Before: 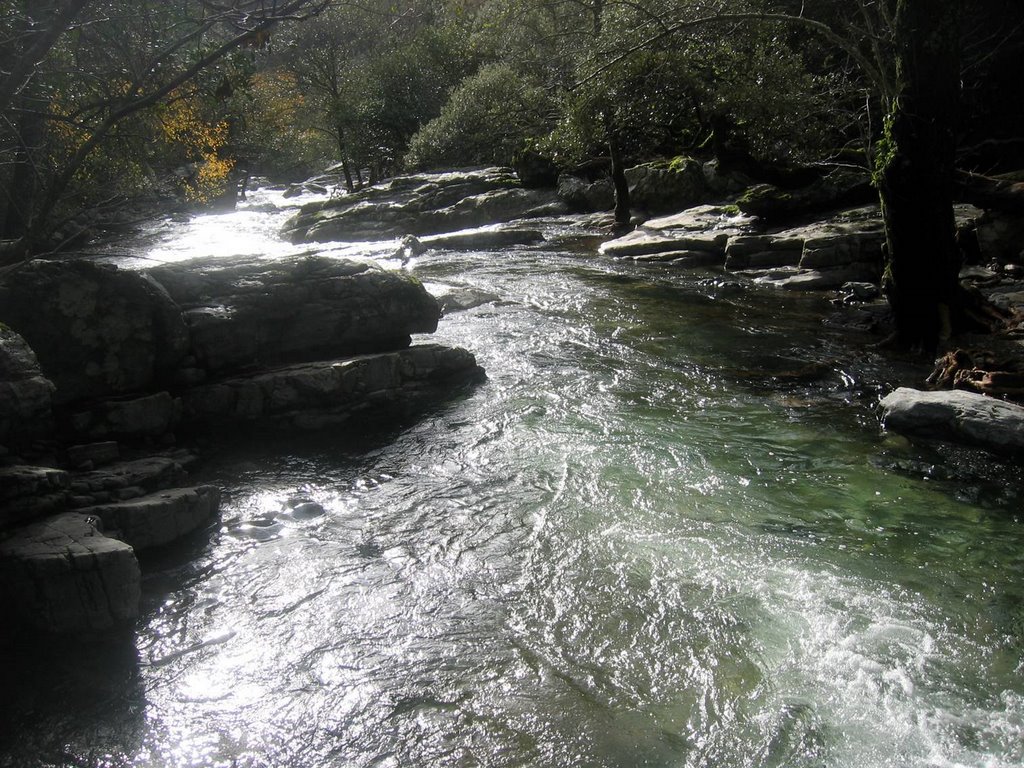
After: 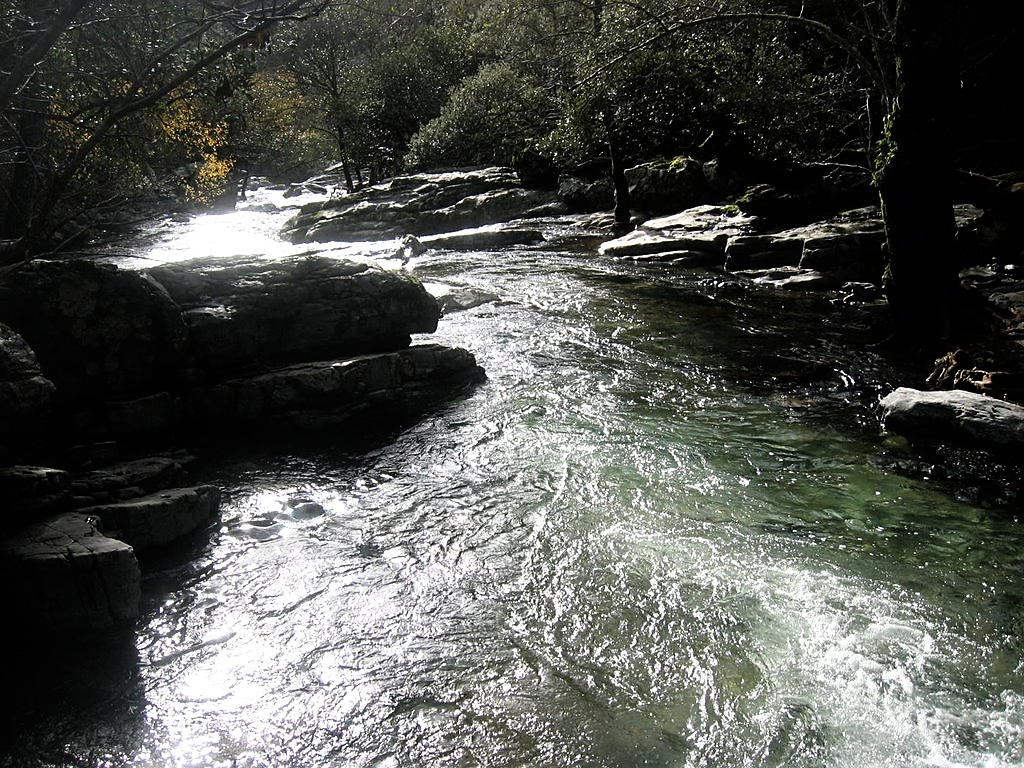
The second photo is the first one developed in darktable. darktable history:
filmic rgb: black relative exposure -8 EV, white relative exposure 2.33 EV, hardness 6.54, color science v6 (2022)
sharpen: on, module defaults
